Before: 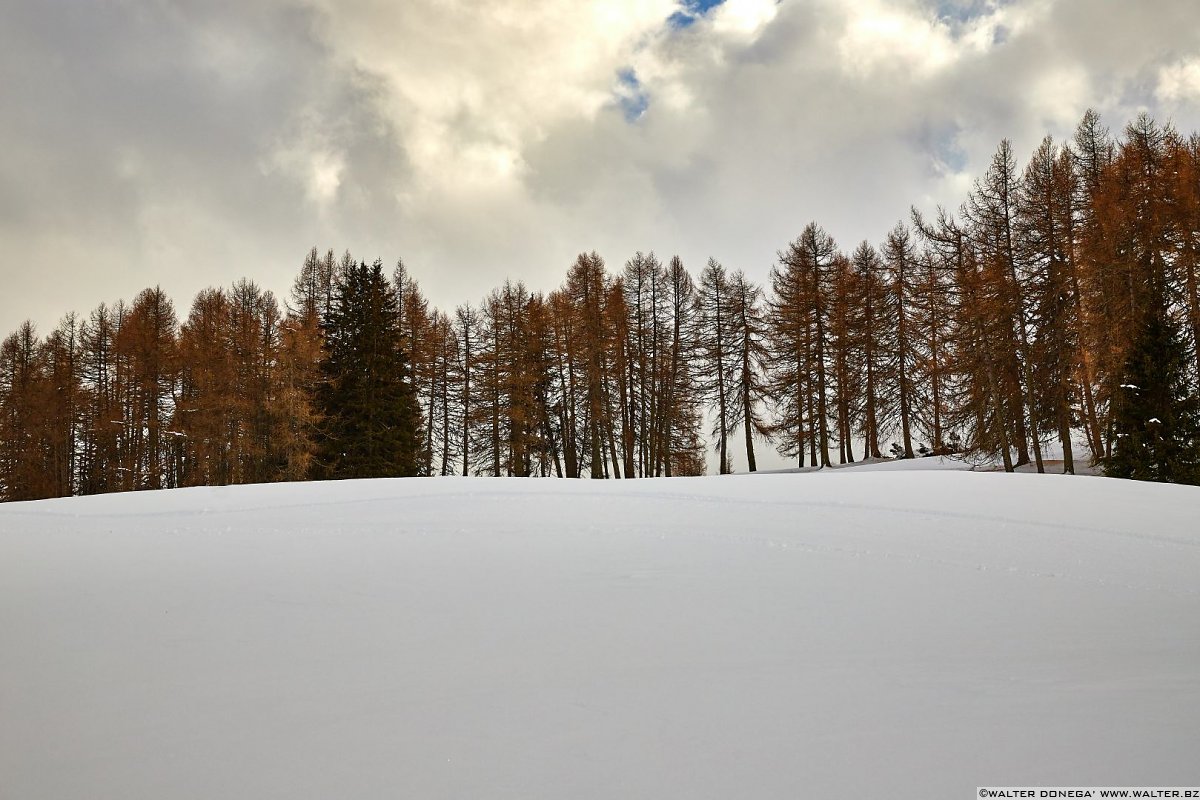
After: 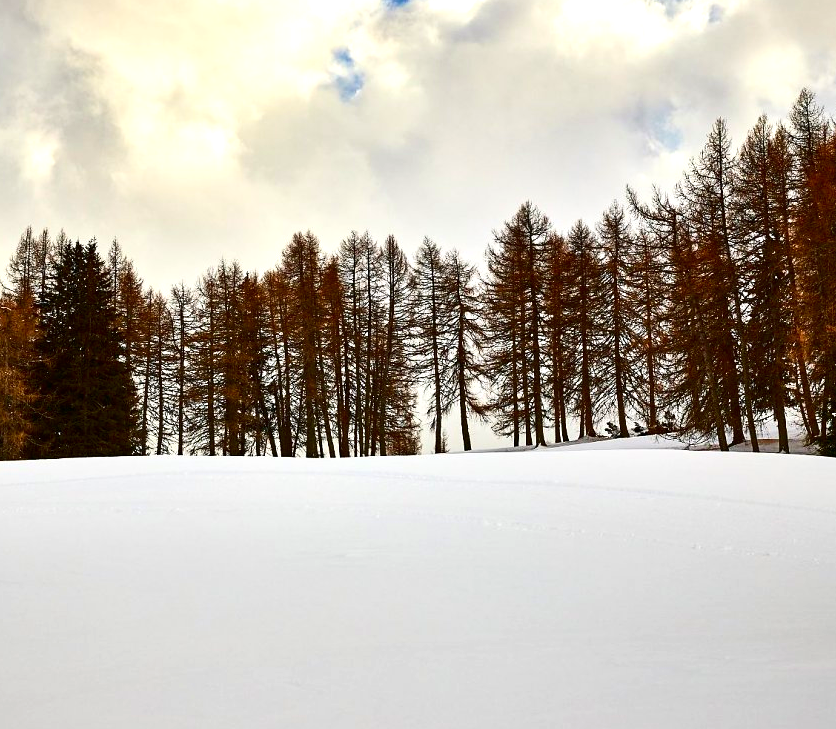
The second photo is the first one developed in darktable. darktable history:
crop and rotate: left 23.769%, top 2.667%, right 6.495%, bottom 6.088%
exposure: black level correction 0.001, exposure 0.499 EV, compensate highlight preservation false
contrast brightness saturation: contrast 0.192, brightness -0.101, saturation 0.208
